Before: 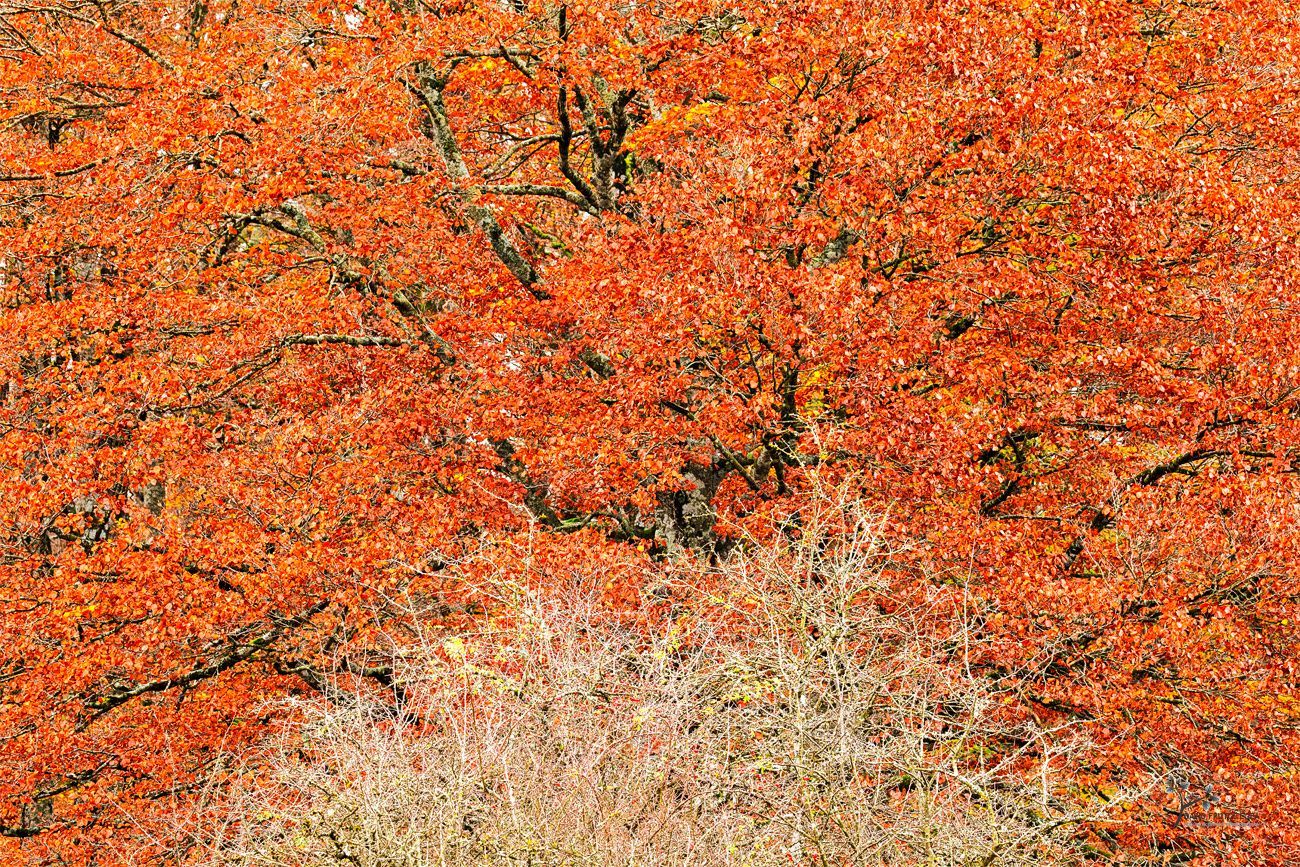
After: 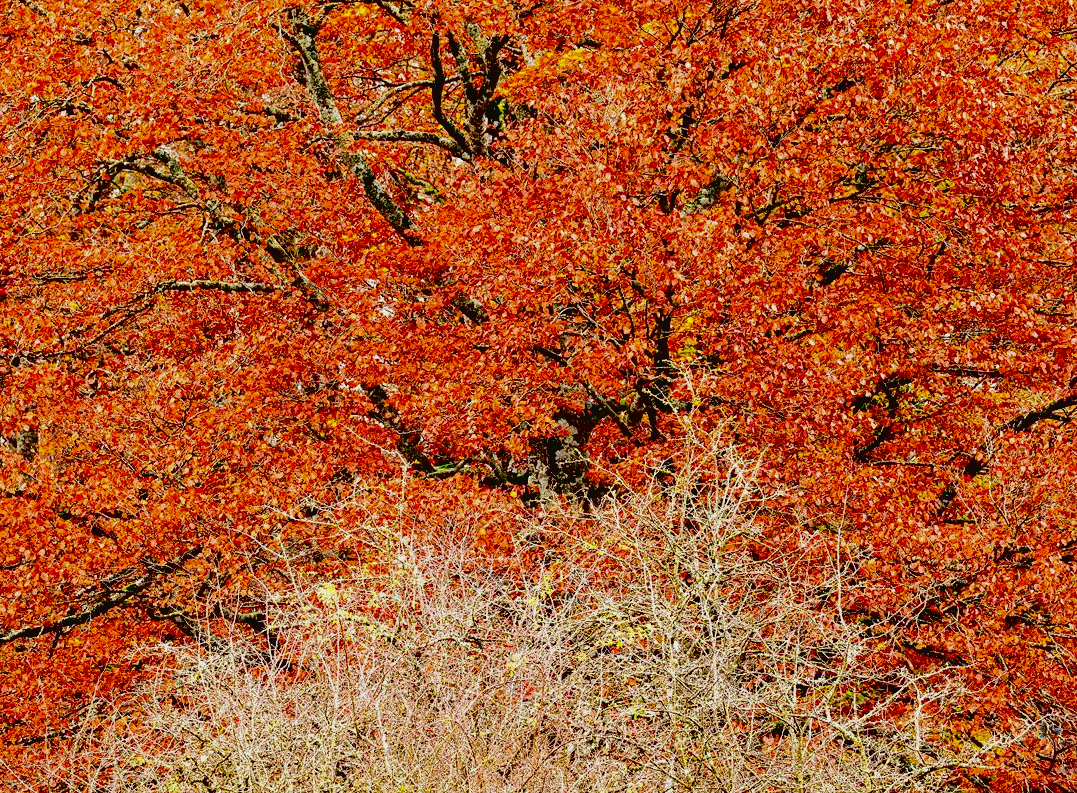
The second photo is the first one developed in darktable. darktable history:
contrast brightness saturation: contrast -0.08, brightness -0.04, saturation -0.11
crop: left 9.807%, top 6.259%, right 7.334%, bottom 2.177%
exposure: black level correction 0.056, exposure -0.039 EV, compensate highlight preservation false
